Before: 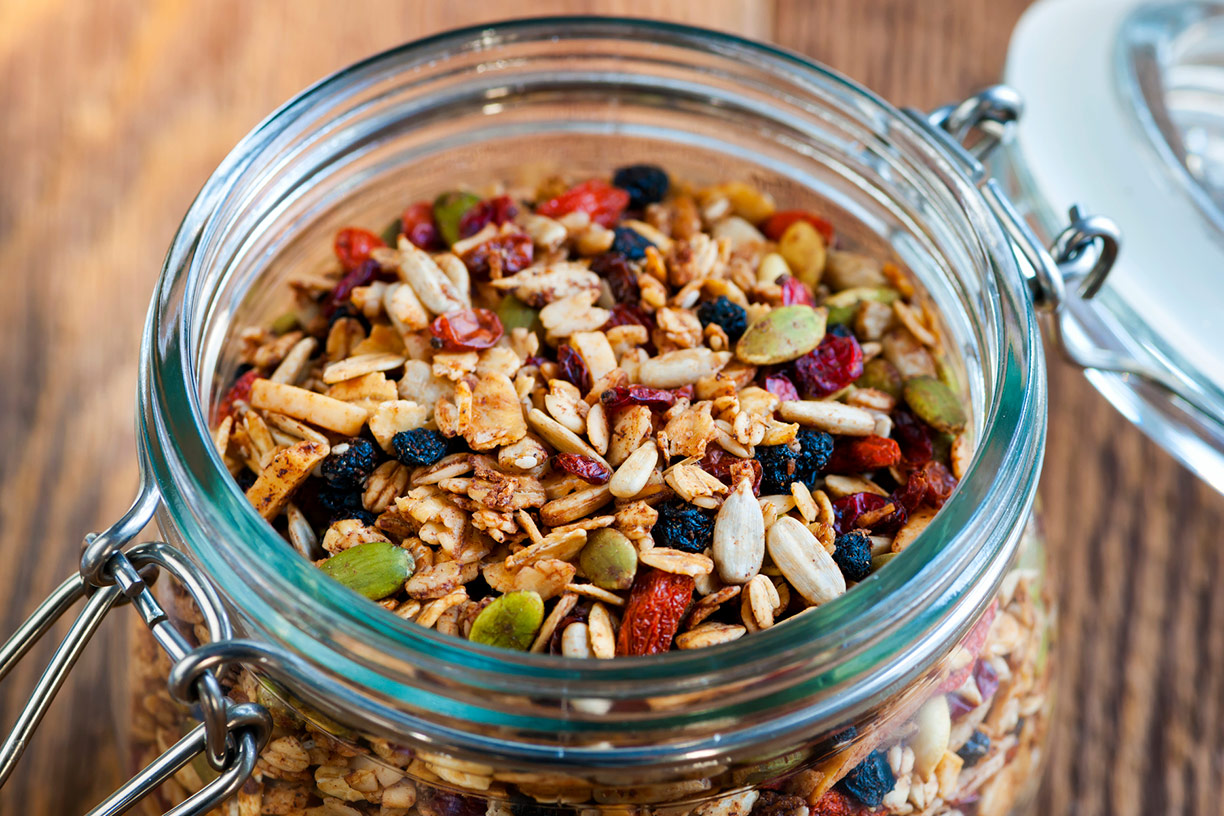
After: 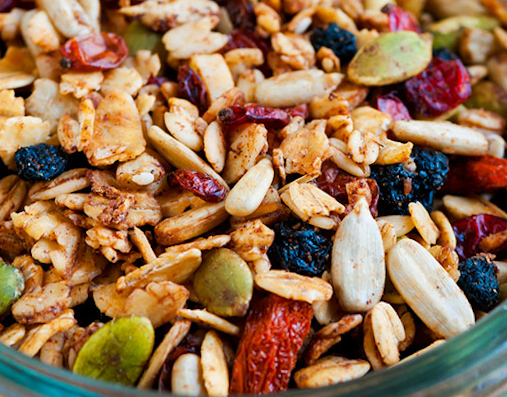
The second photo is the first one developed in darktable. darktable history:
crop: left 25%, top 25%, right 25%, bottom 25%
rotate and perspective: rotation 0.72°, lens shift (vertical) -0.352, lens shift (horizontal) -0.051, crop left 0.152, crop right 0.859, crop top 0.019, crop bottom 0.964
shadows and highlights: radius 337.17, shadows 29.01, soften with gaussian
